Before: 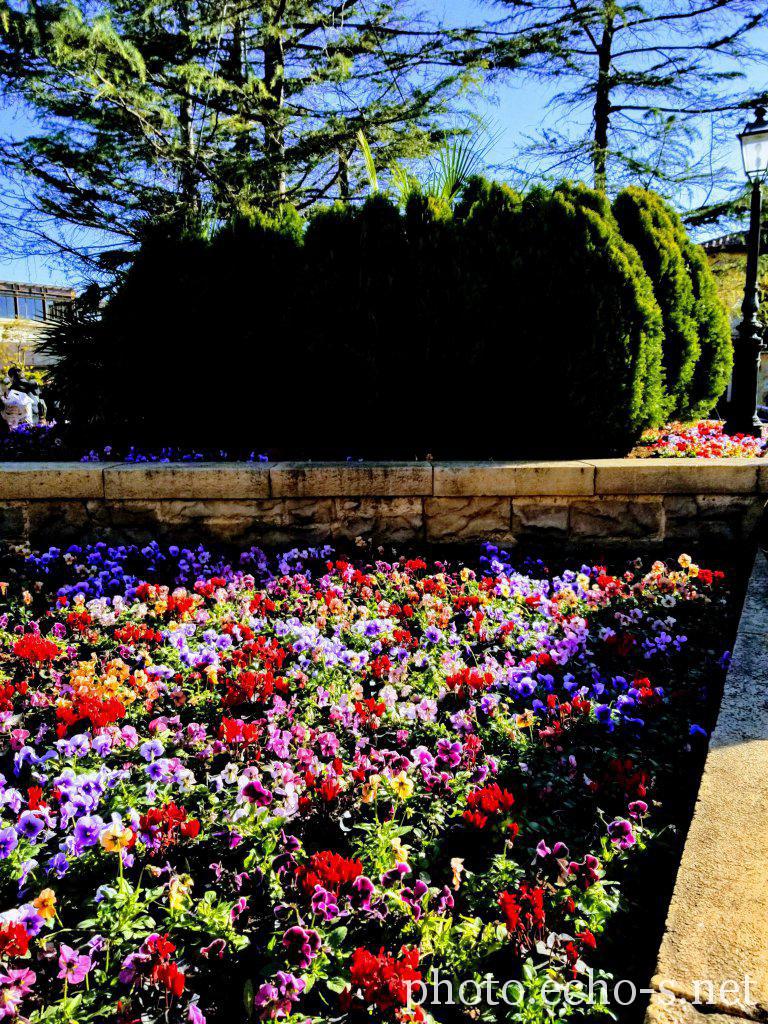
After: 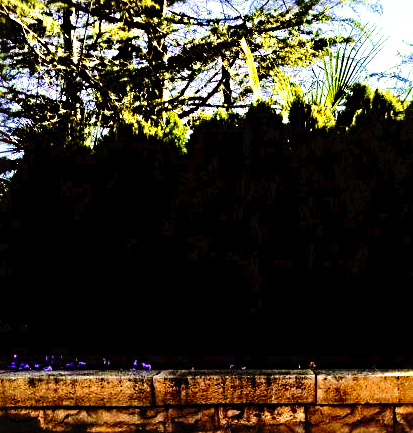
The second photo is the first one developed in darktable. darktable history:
crop: left 15.306%, top 9.065%, right 30.789%, bottom 48.638%
levels: levels [0, 0.492, 0.984]
tone curve: curves: ch0 [(0, 0) (0.003, 0.025) (0.011, 0.025) (0.025, 0.029) (0.044, 0.035) (0.069, 0.053) (0.1, 0.083) (0.136, 0.118) (0.177, 0.163) (0.224, 0.22) (0.277, 0.295) (0.335, 0.371) (0.399, 0.444) (0.468, 0.524) (0.543, 0.618) (0.623, 0.702) (0.709, 0.79) (0.801, 0.89) (0.898, 0.973) (1, 1)], preserve colors none
sharpen: radius 4
white balance: red 1.138, green 0.996, blue 0.812
rgb levels: mode RGB, independent channels, levels [[0, 0.5, 1], [0, 0.521, 1], [0, 0.536, 1]]
tone equalizer: -8 EV -0.75 EV, -7 EV -0.7 EV, -6 EV -0.6 EV, -5 EV -0.4 EV, -3 EV 0.4 EV, -2 EV 0.6 EV, -1 EV 0.7 EV, +0 EV 0.75 EV, edges refinement/feathering 500, mask exposure compensation -1.57 EV, preserve details no
